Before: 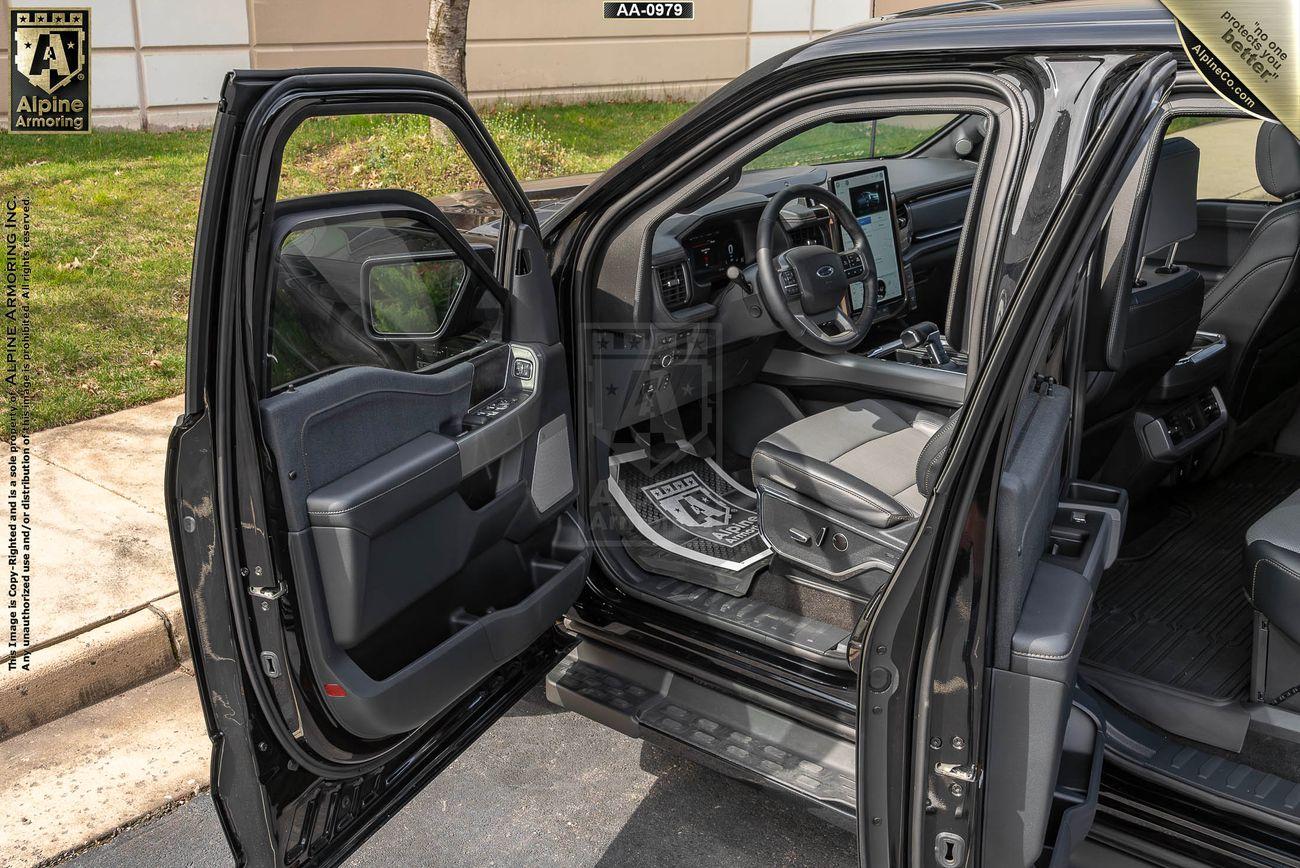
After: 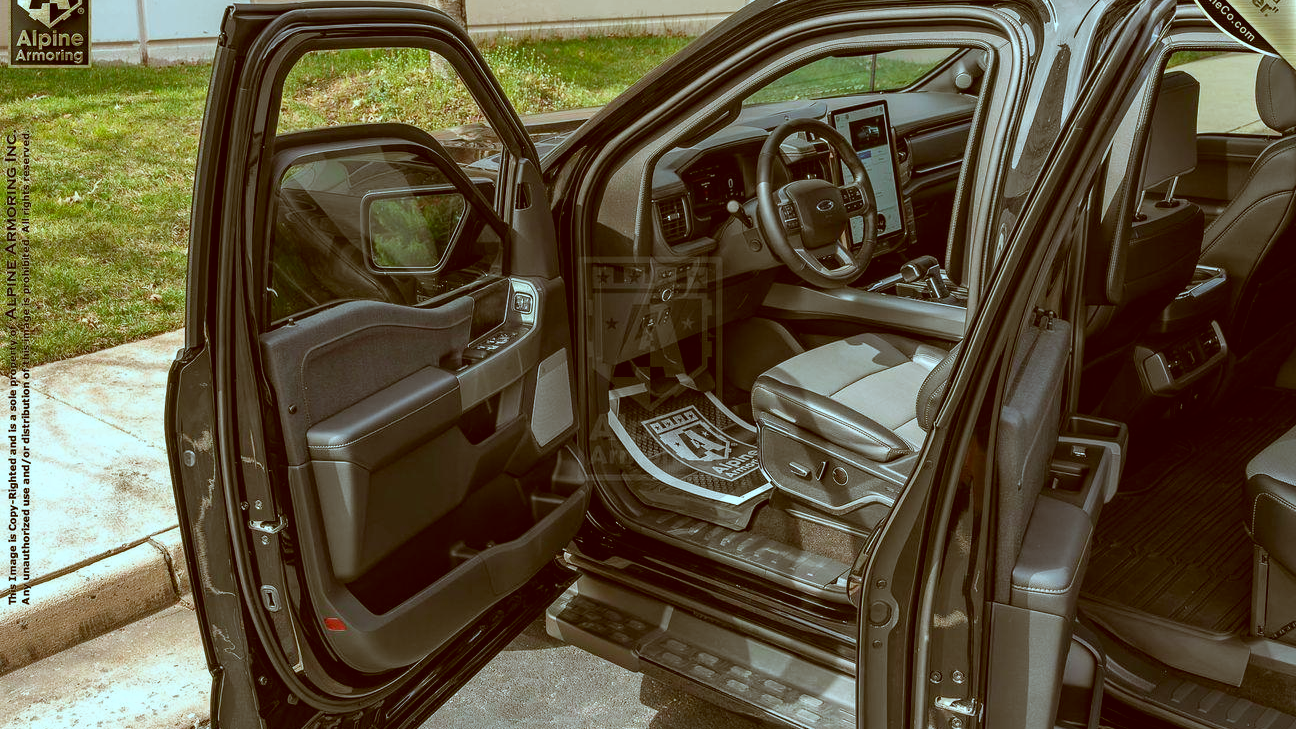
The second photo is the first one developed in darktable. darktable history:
color correction: highlights a* -14.62, highlights b* -16.22, shadows a* 10.12, shadows b* 29.4
crop: top 7.625%, bottom 8.027%
color balance rgb: global vibrance 6.81%, saturation formula JzAzBz (2021)
